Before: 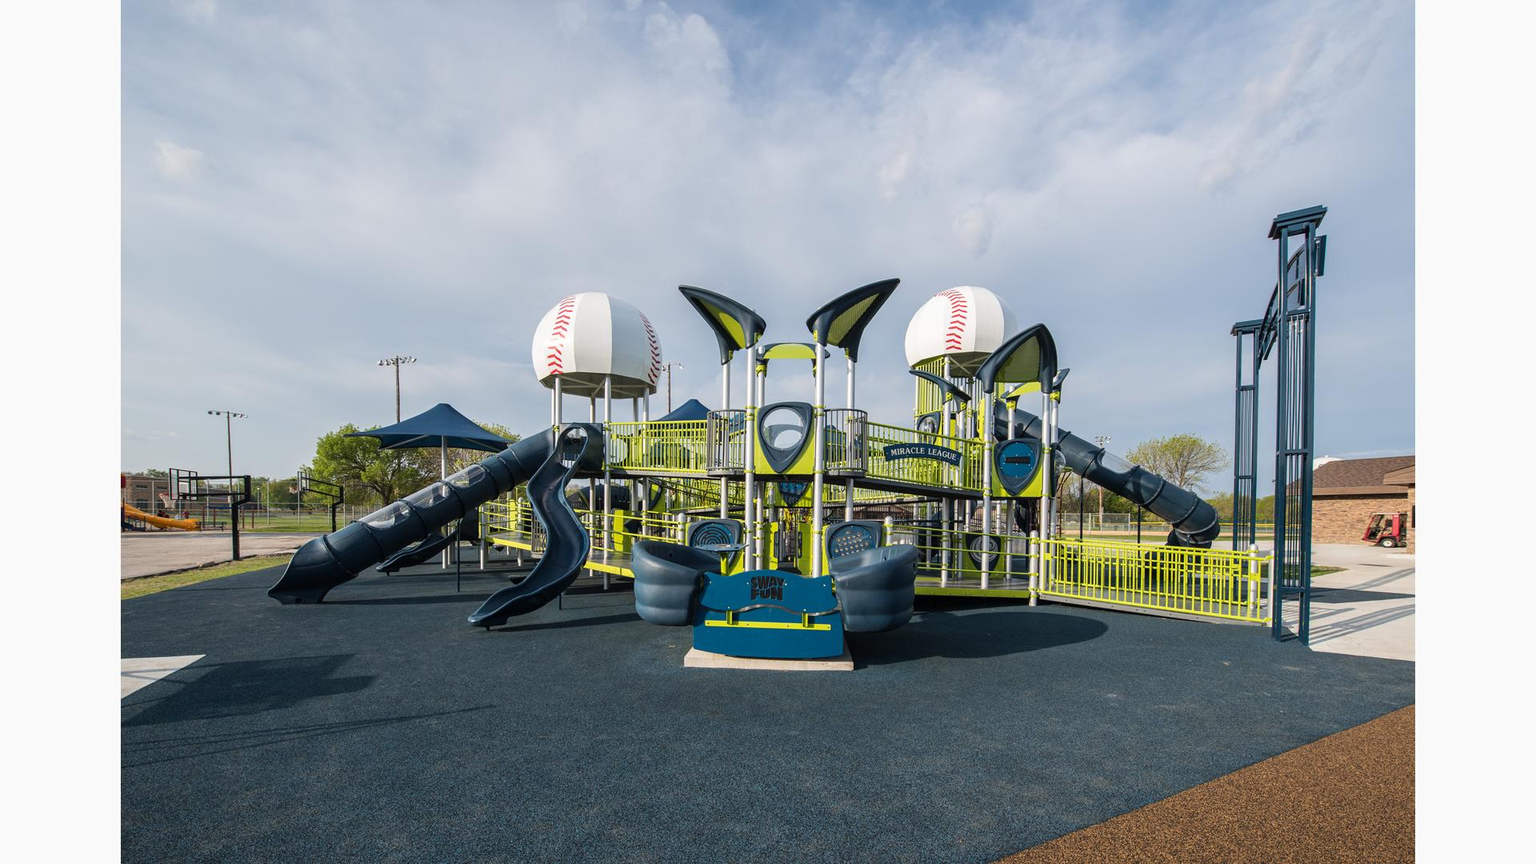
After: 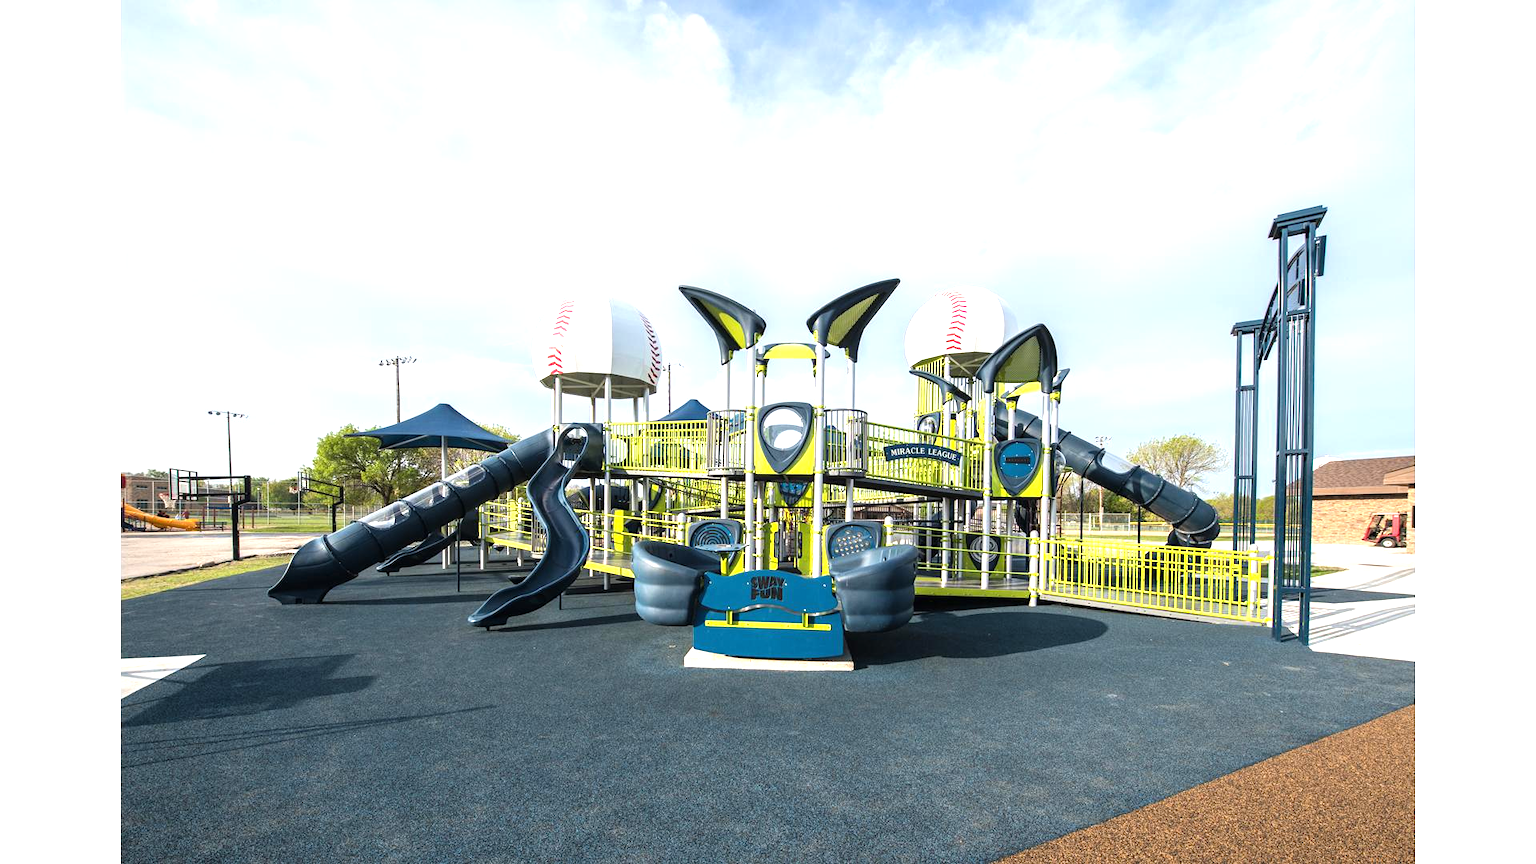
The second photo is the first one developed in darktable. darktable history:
tone equalizer: -8 EV -0.446 EV, -7 EV -0.425 EV, -6 EV -0.321 EV, -5 EV -0.22 EV, -3 EV 0.205 EV, -2 EV 0.324 EV, -1 EV 0.389 EV, +0 EV 0.389 EV
exposure: black level correction 0, exposure 0.692 EV, compensate highlight preservation false
